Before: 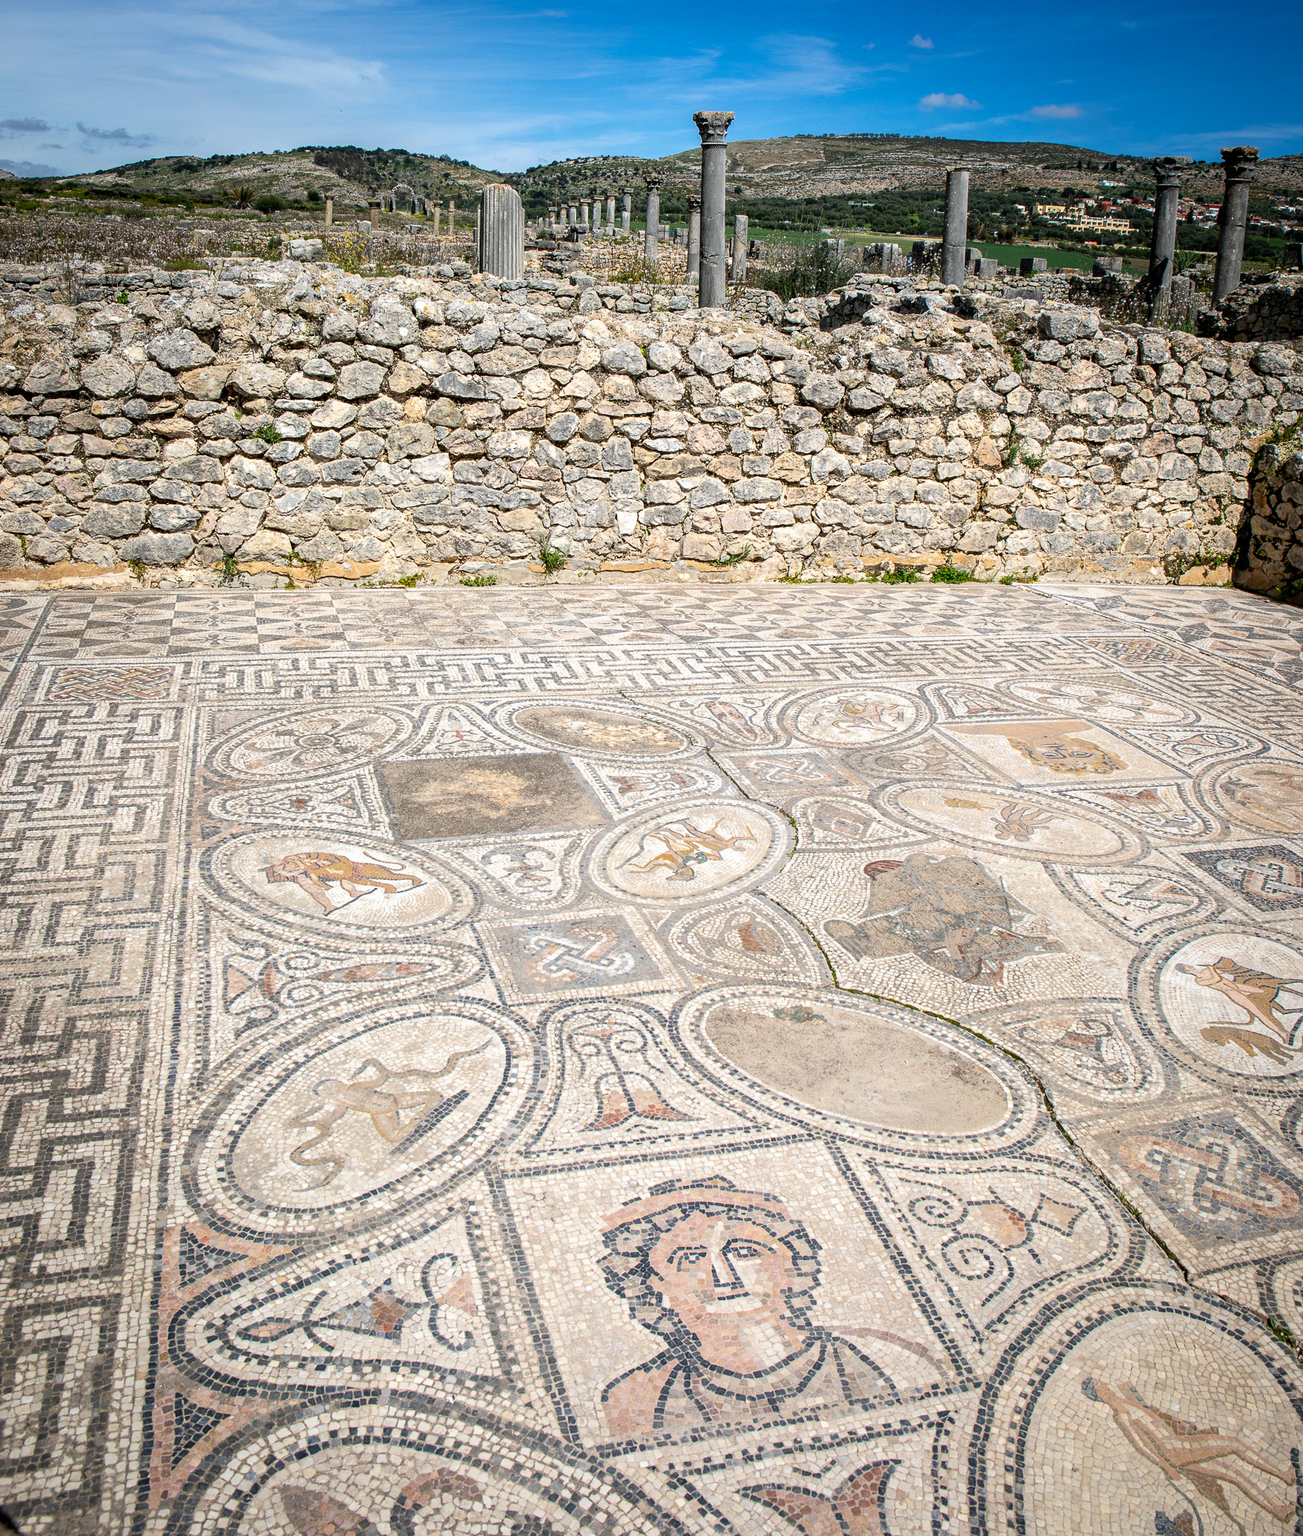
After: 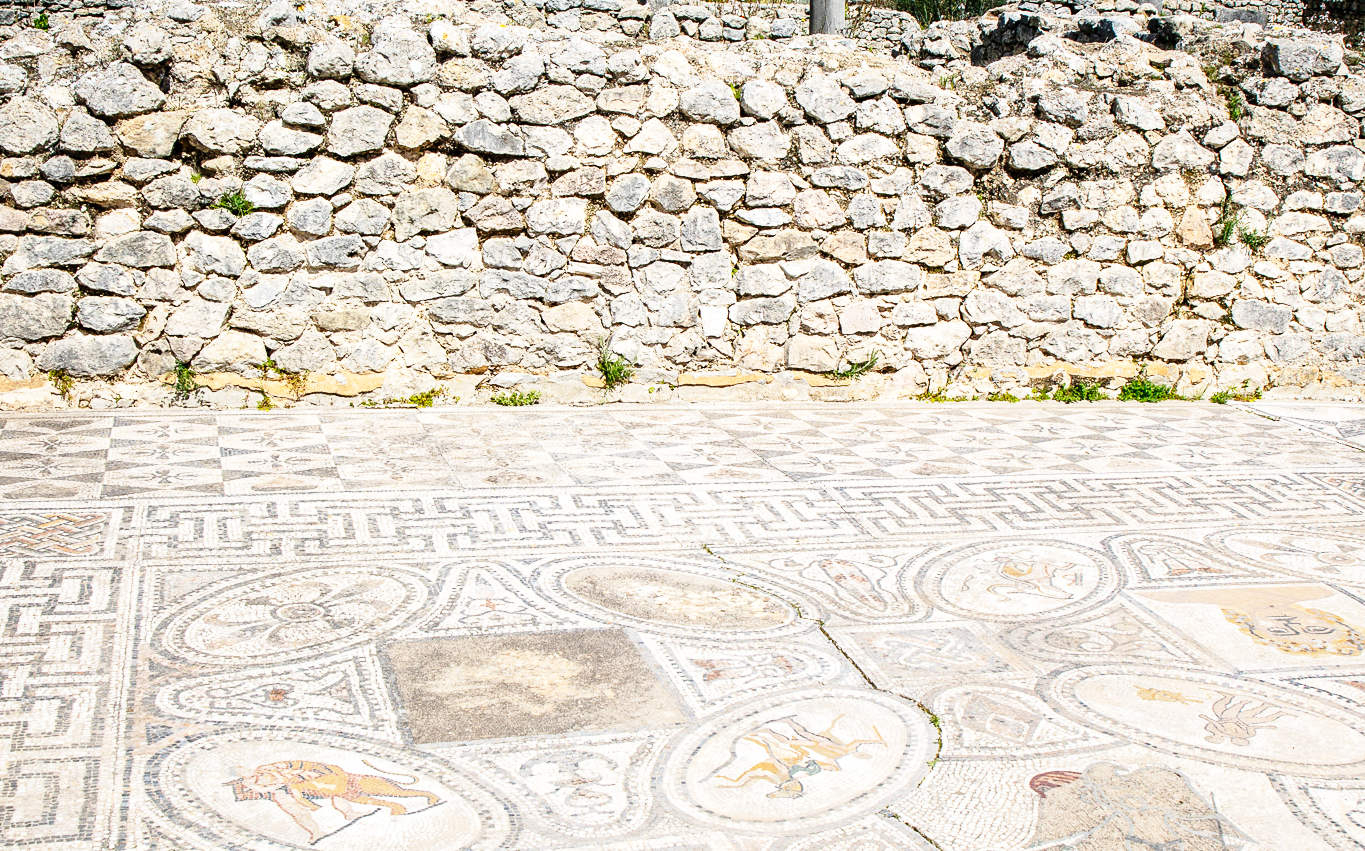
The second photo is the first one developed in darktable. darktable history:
base curve: curves: ch0 [(0, 0) (0.028, 0.03) (0.121, 0.232) (0.46, 0.748) (0.859, 0.968) (1, 1)], preserve colors none
crop: left 7.036%, top 18.398%, right 14.379%, bottom 40.043%
